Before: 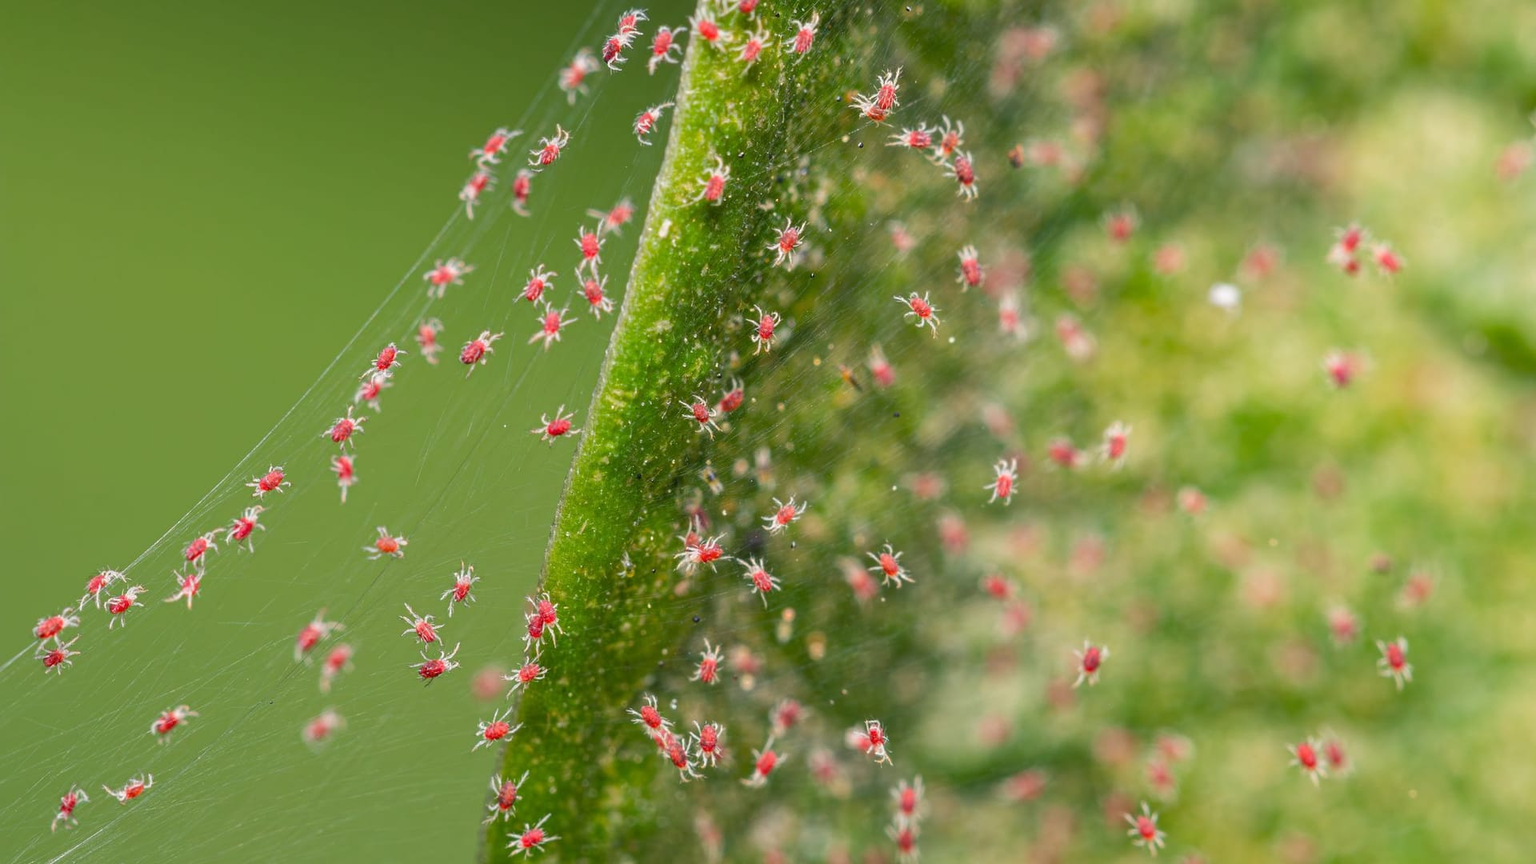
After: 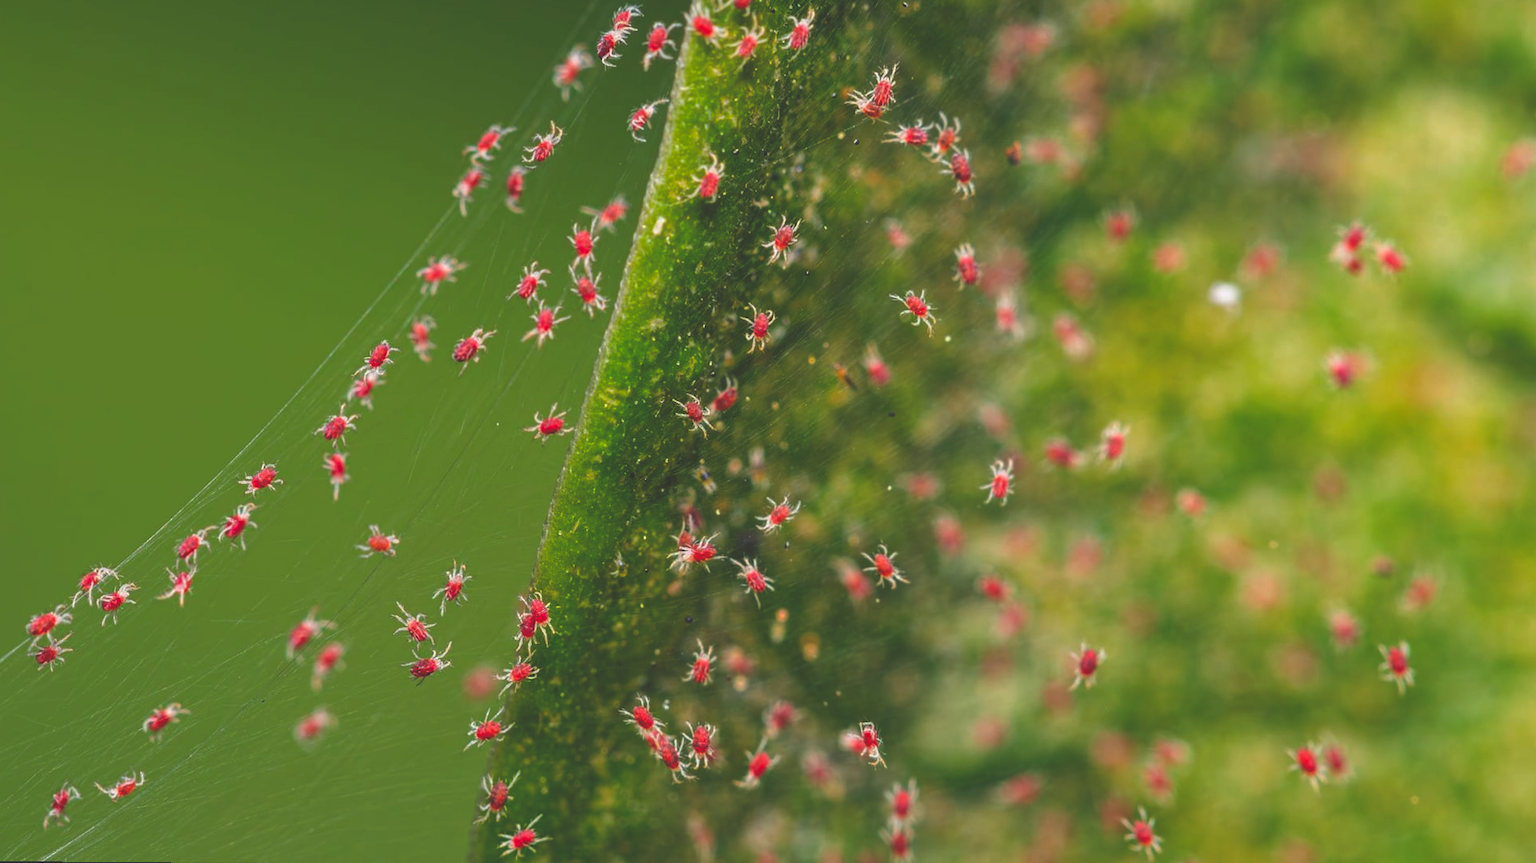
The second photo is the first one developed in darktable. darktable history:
rgb curve: curves: ch0 [(0, 0.186) (0.314, 0.284) (0.775, 0.708) (1, 1)], compensate middle gray true, preserve colors none
color balance rgb: perceptual saturation grading › global saturation 20%, global vibrance 20%
rotate and perspective: rotation 0.192°, lens shift (horizontal) -0.015, crop left 0.005, crop right 0.996, crop top 0.006, crop bottom 0.99
